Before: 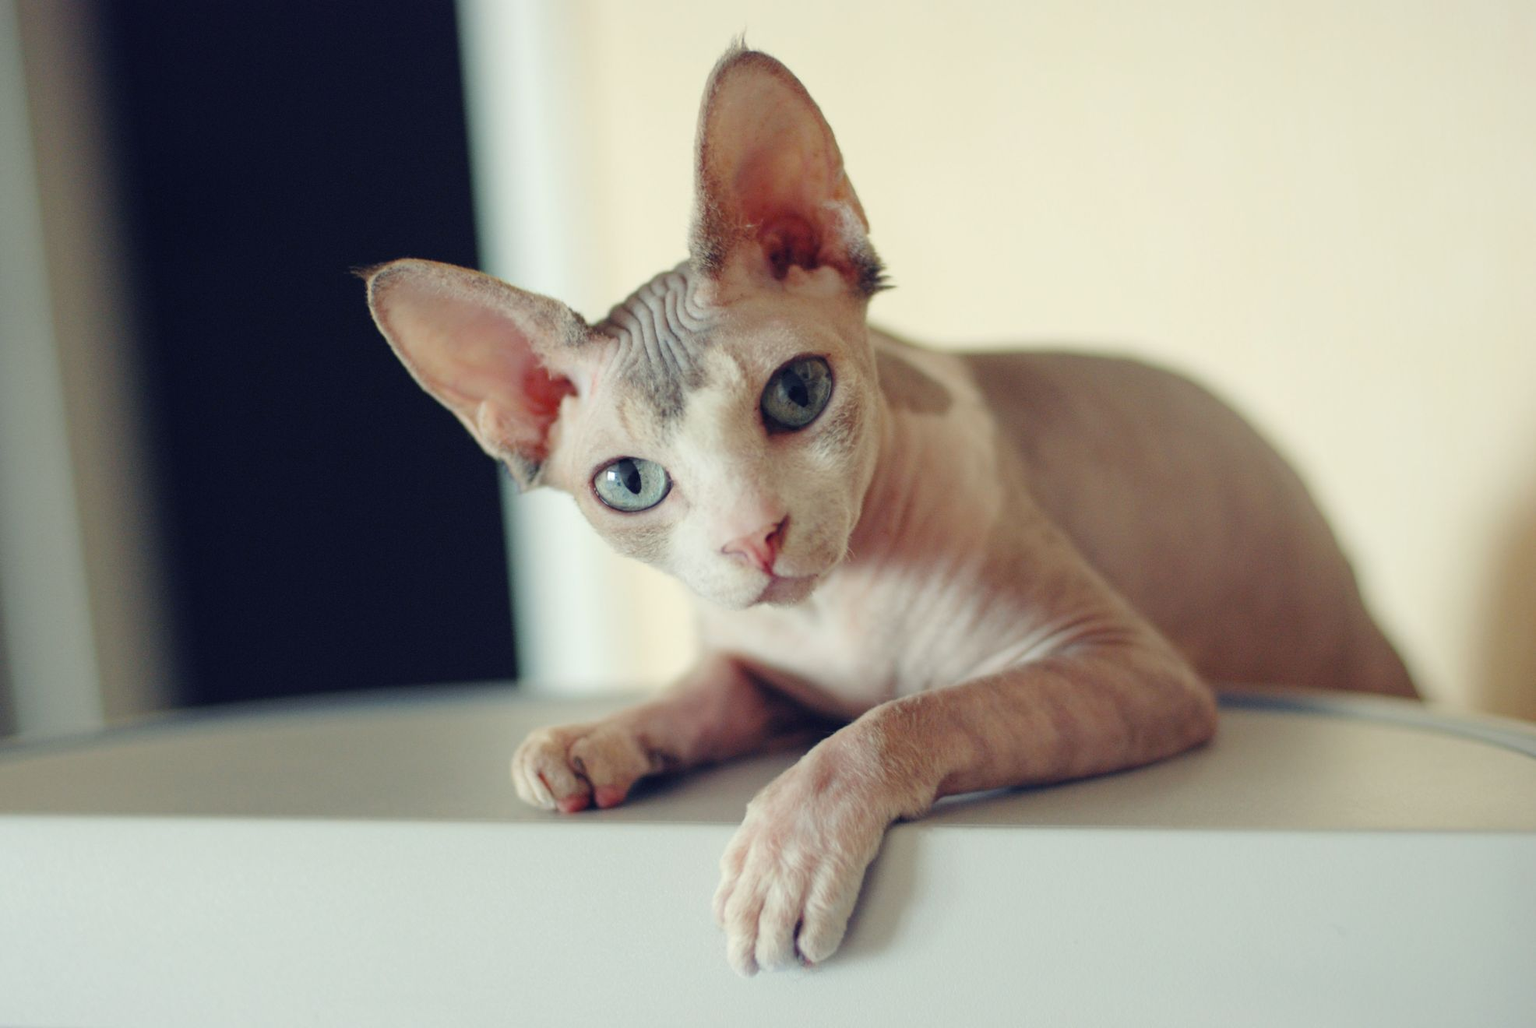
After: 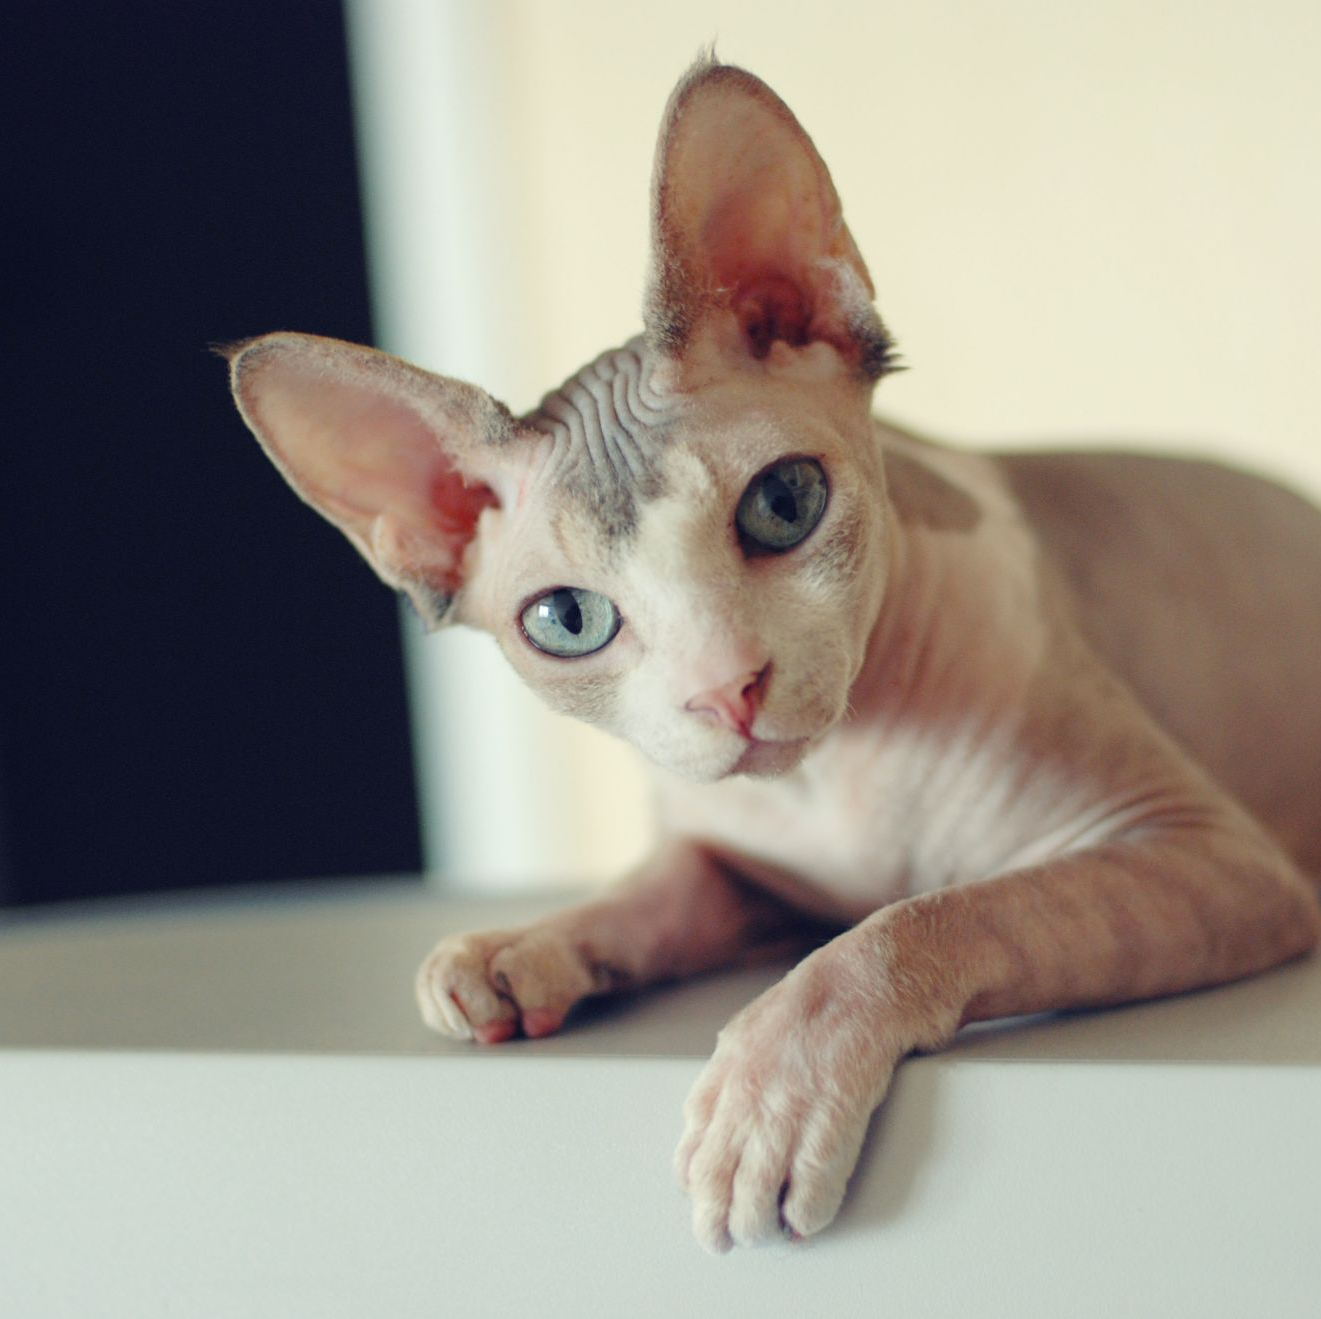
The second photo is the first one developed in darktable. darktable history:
crop and rotate: left 12.266%, right 20.709%
